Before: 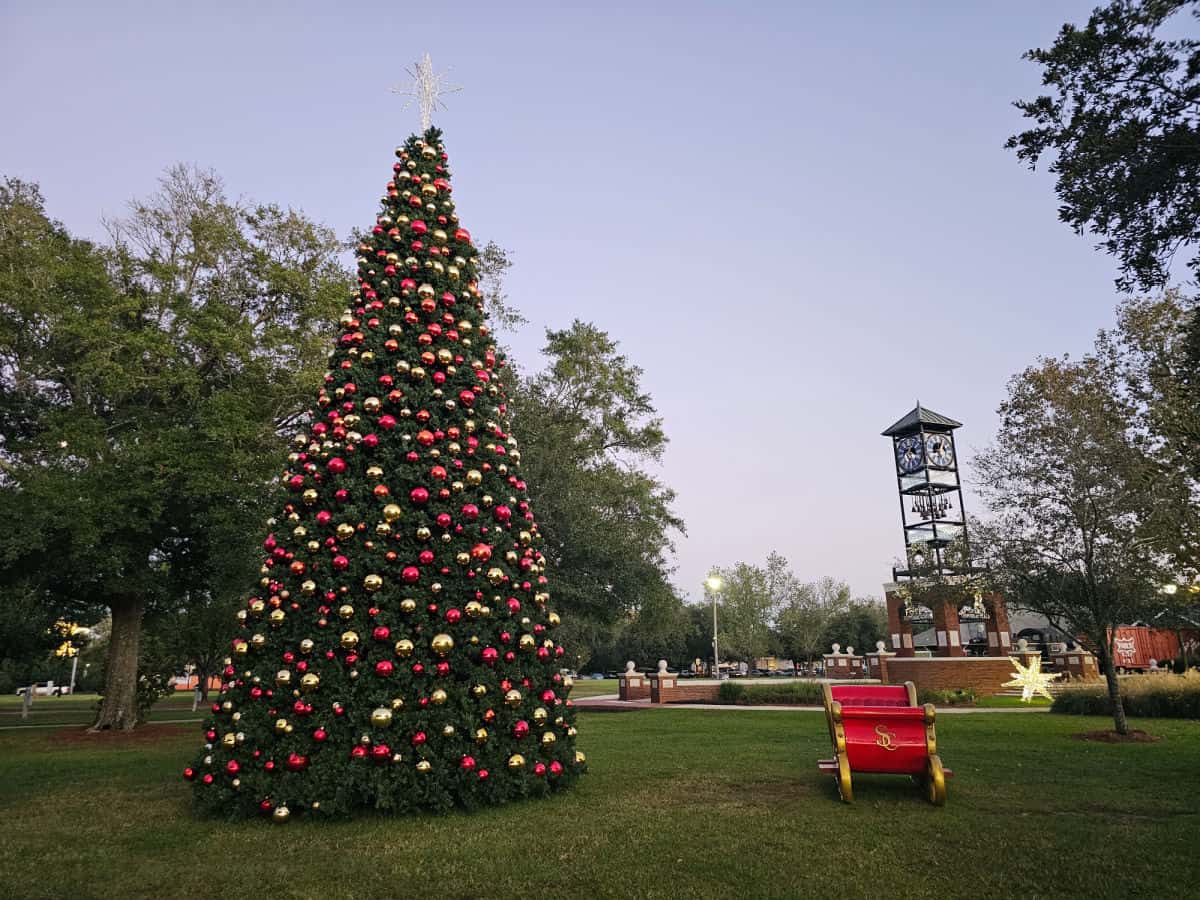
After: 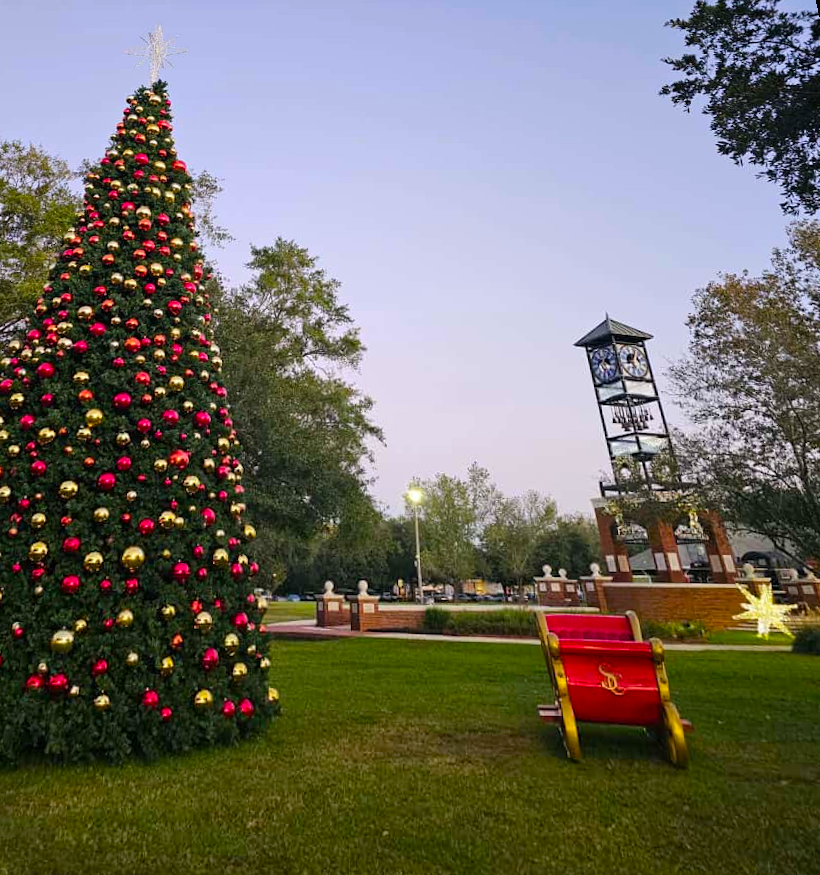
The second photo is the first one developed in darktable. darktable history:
color balance rgb: linear chroma grading › global chroma 15%, perceptual saturation grading › global saturation 30%
crop: left 17.582%, bottom 0.031%
rotate and perspective: rotation 0.72°, lens shift (vertical) -0.352, lens shift (horizontal) -0.051, crop left 0.152, crop right 0.859, crop top 0.019, crop bottom 0.964
